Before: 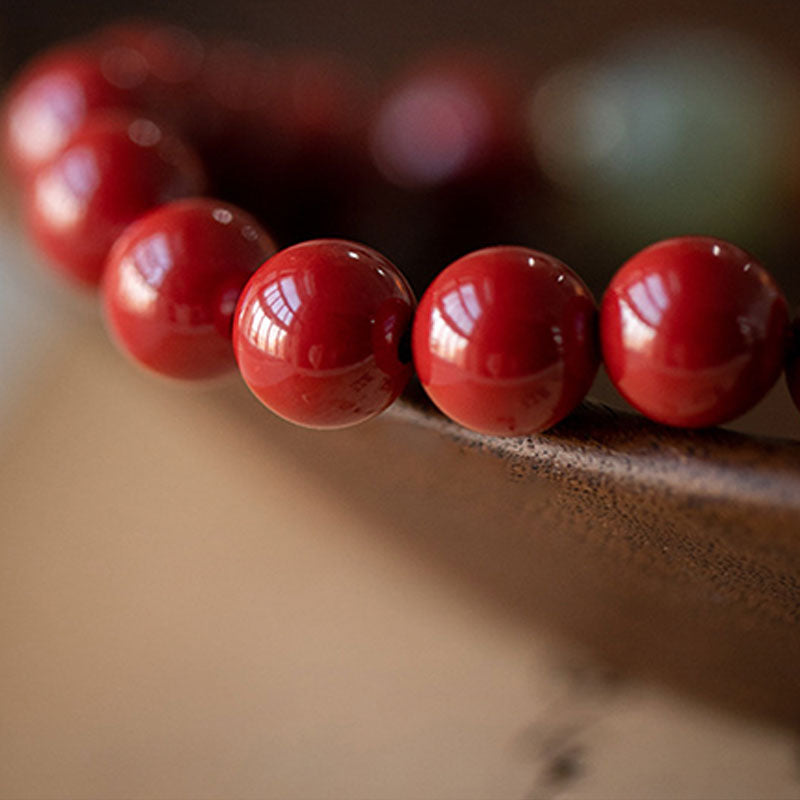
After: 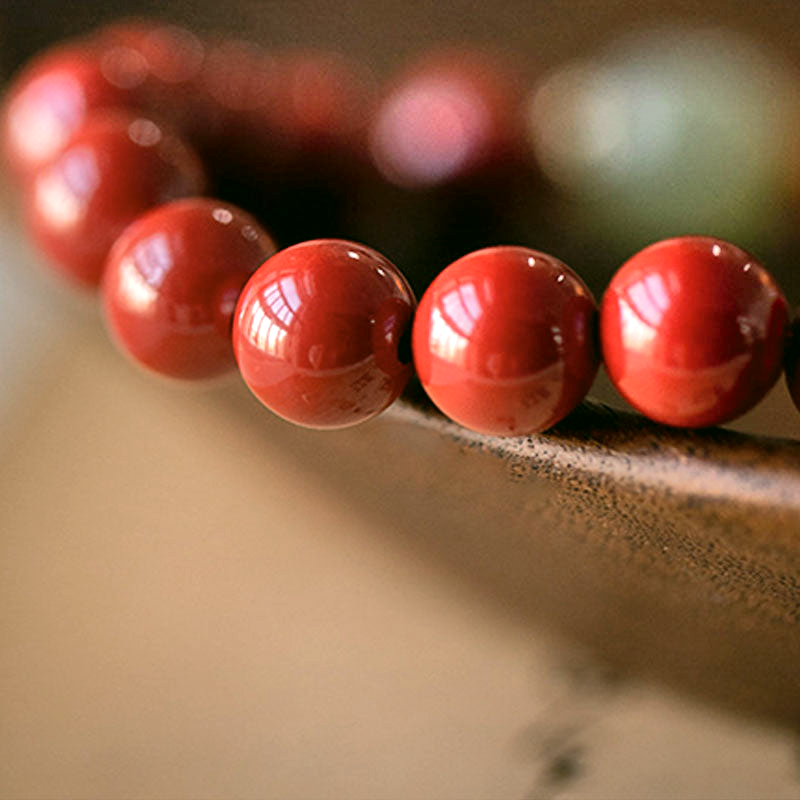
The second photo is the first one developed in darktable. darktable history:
shadows and highlights: radius 109.9, shadows 51.43, white point adjustment 8.99, highlights -3.57, soften with gaussian
color correction: highlights a* 4.49, highlights b* 4.94, shadows a* -7.98, shadows b* 5.08
